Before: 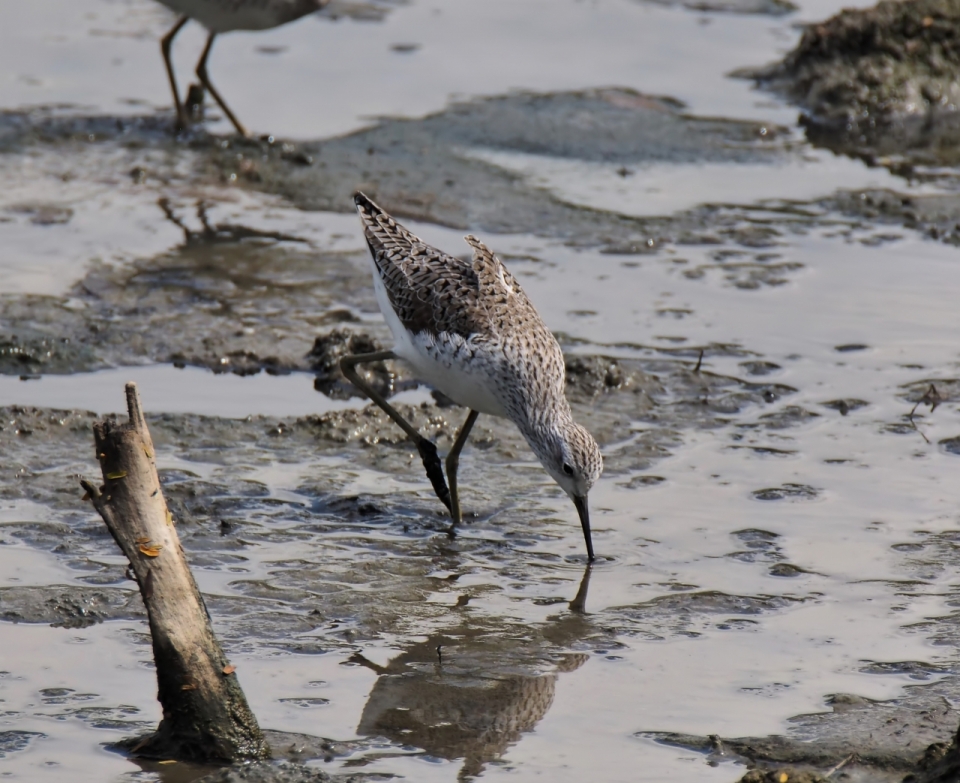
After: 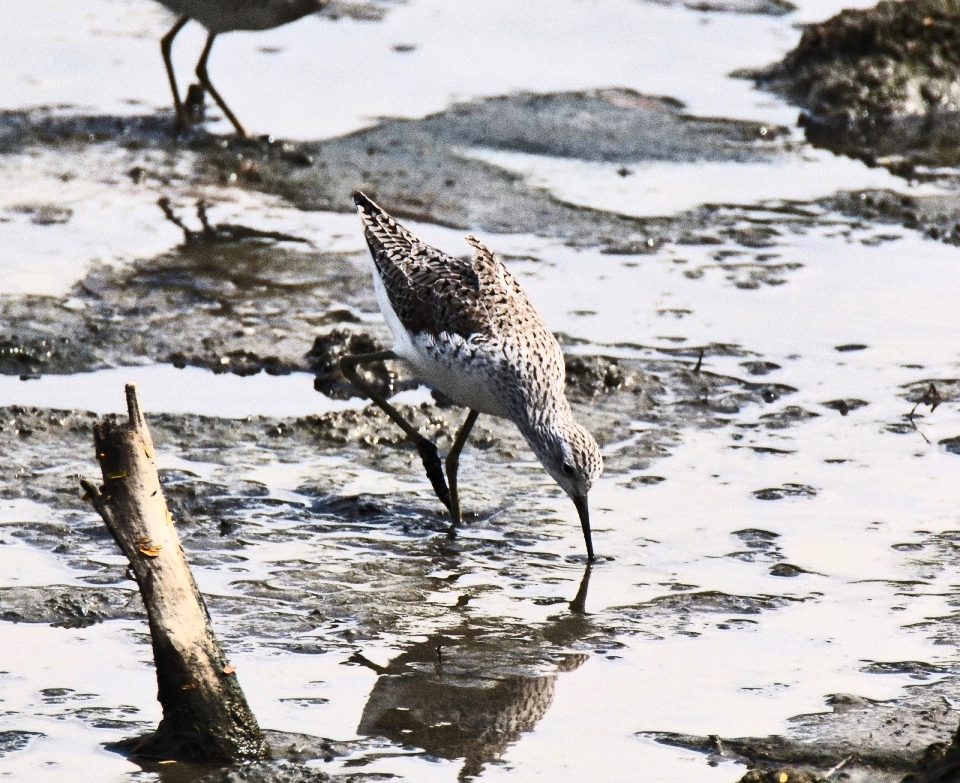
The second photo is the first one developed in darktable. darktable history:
contrast brightness saturation: contrast 0.62, brightness 0.34, saturation 0.14
grain: coarseness 0.09 ISO, strength 40%
